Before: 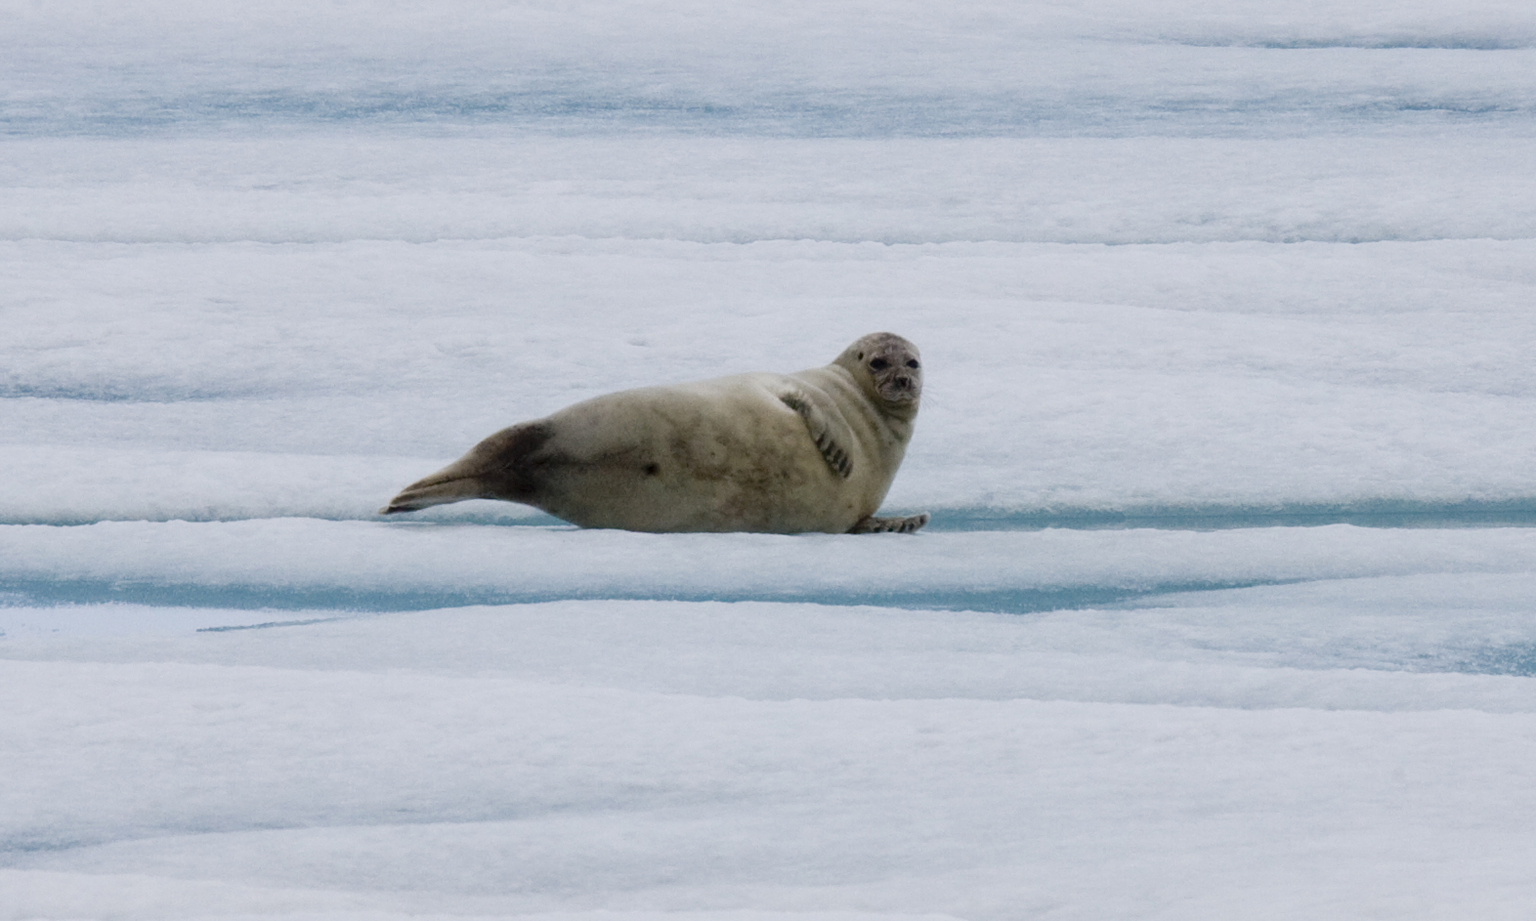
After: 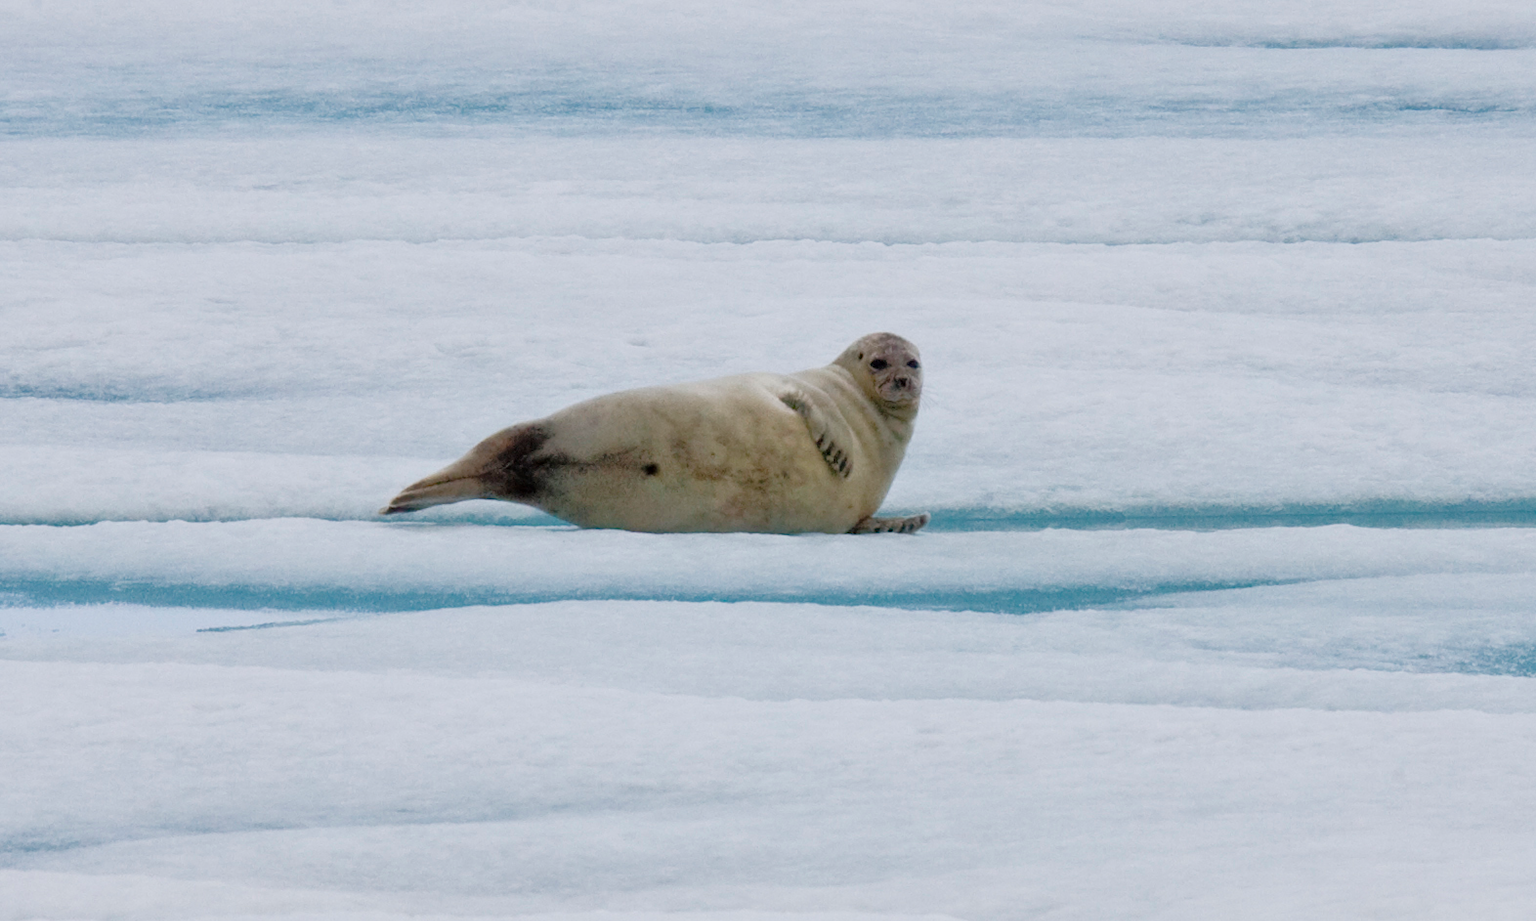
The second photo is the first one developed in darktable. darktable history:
exposure: compensate highlight preservation false
tone equalizer: -7 EV 0.142 EV, -6 EV 0.607 EV, -5 EV 1.17 EV, -4 EV 1.36 EV, -3 EV 1.15 EV, -2 EV 0.6 EV, -1 EV 0.146 EV
